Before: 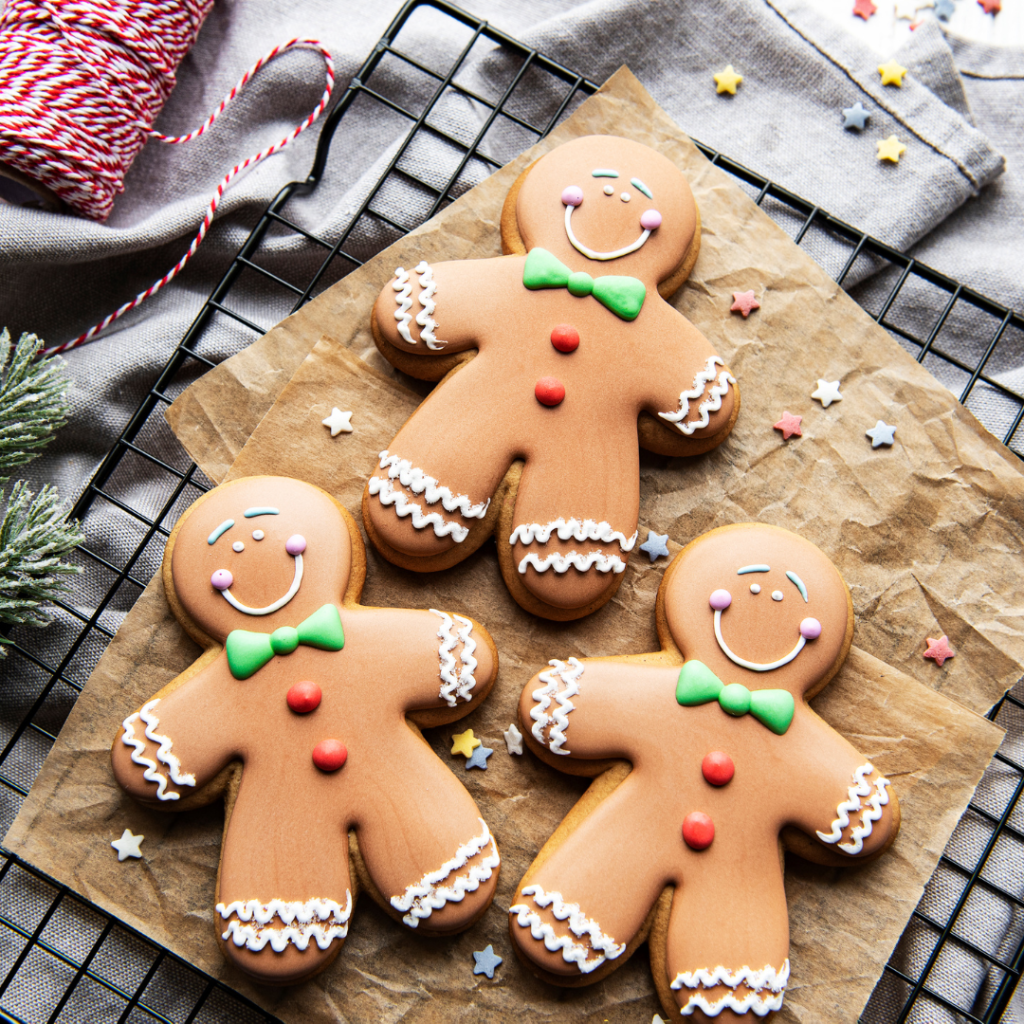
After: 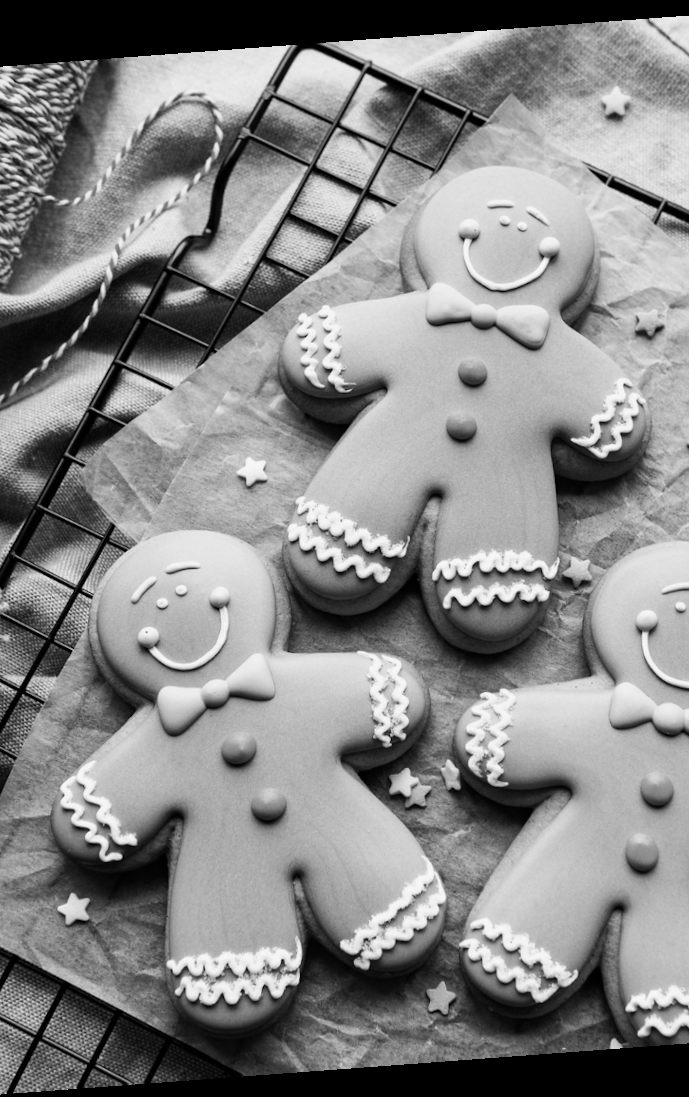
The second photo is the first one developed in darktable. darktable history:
rotate and perspective: rotation -4.25°, automatic cropping off
white balance: red 1.004, blue 1.024
crop: left 10.644%, right 26.528%
monochrome: a 73.58, b 64.21
